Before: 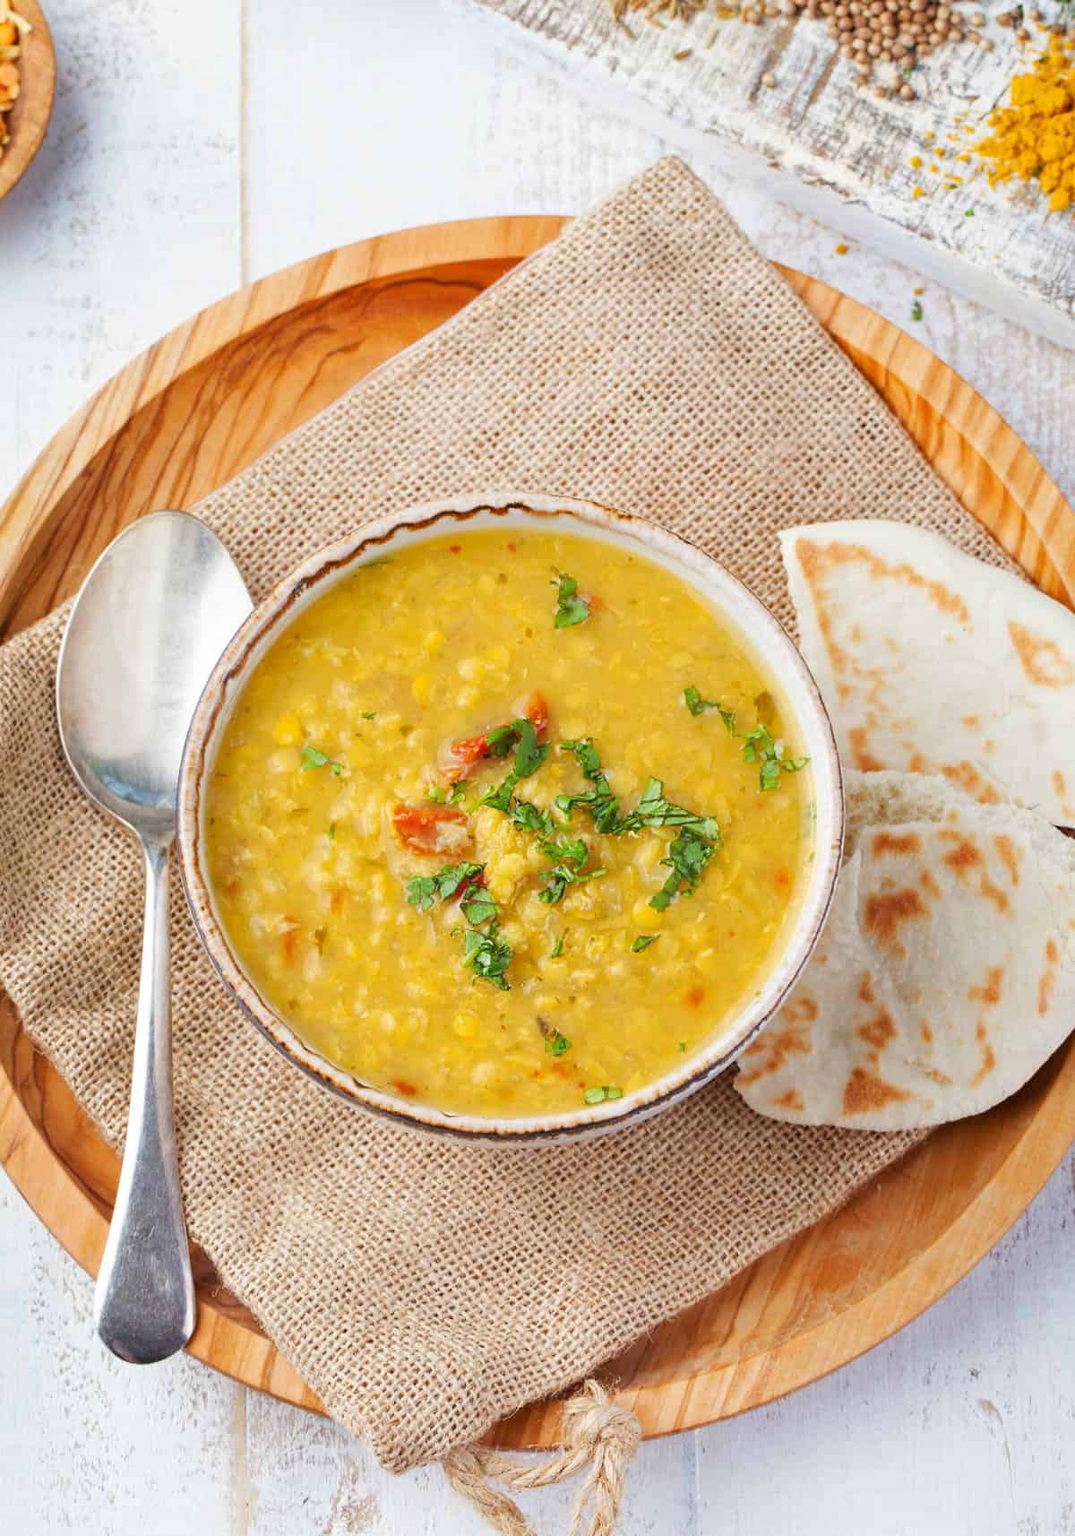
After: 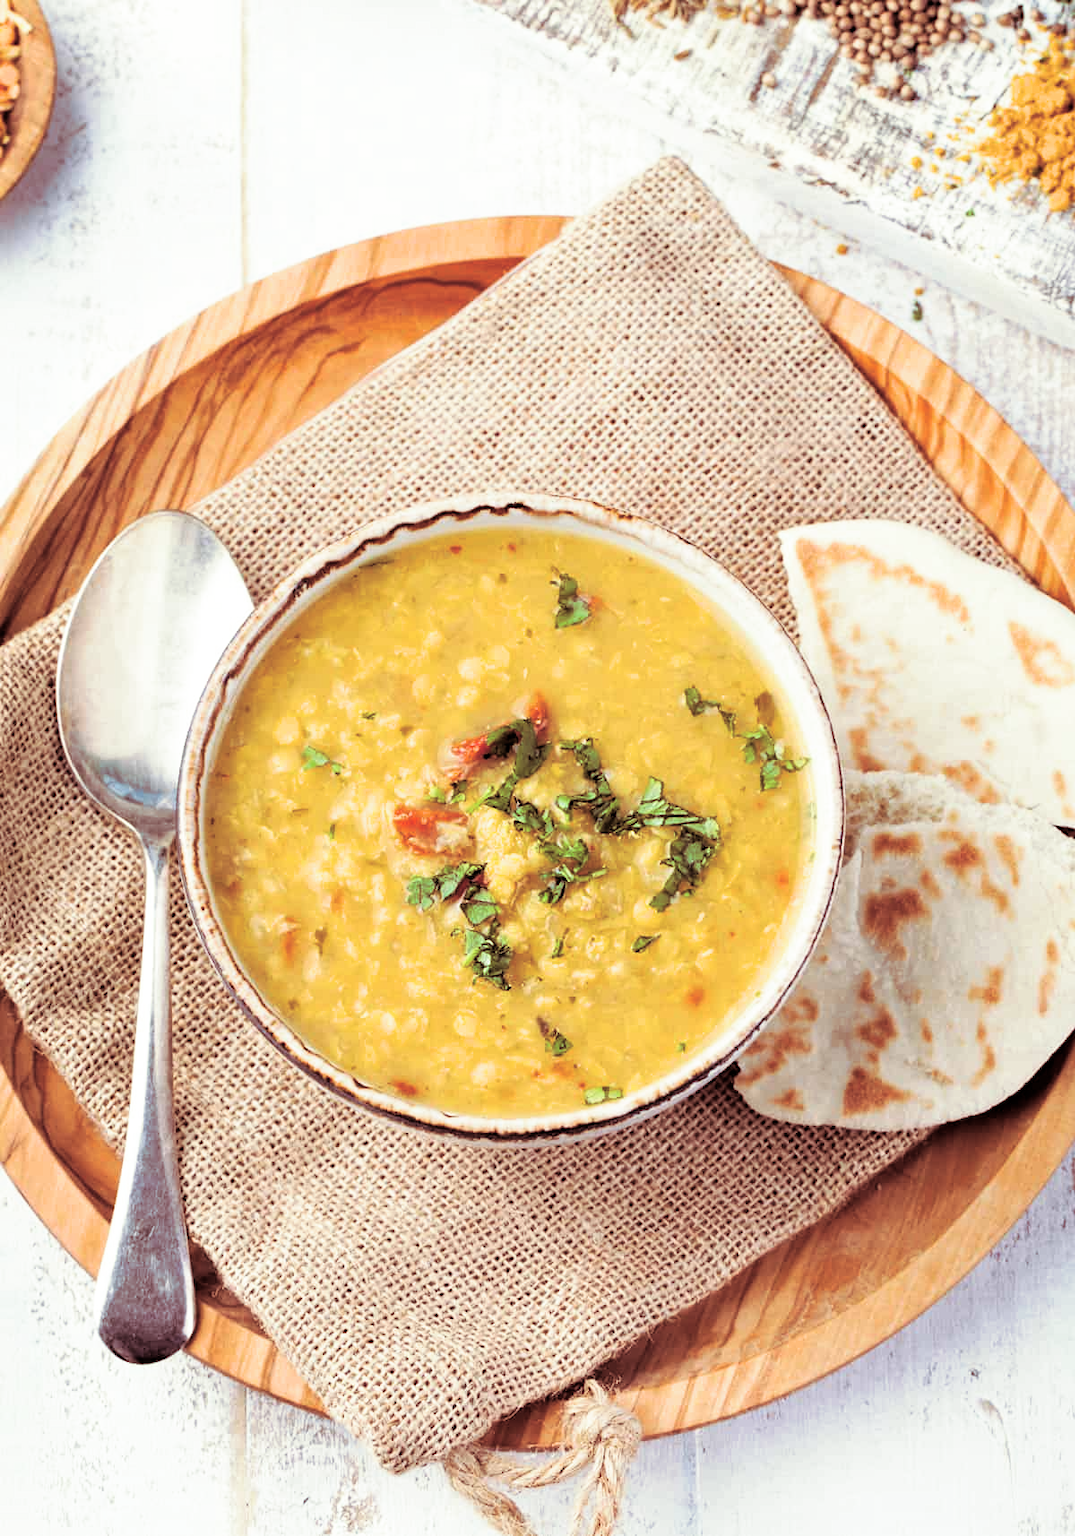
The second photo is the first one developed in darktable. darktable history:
filmic rgb: black relative exposure -3.64 EV, white relative exposure 2.44 EV, hardness 3.29
split-toning: on, module defaults
